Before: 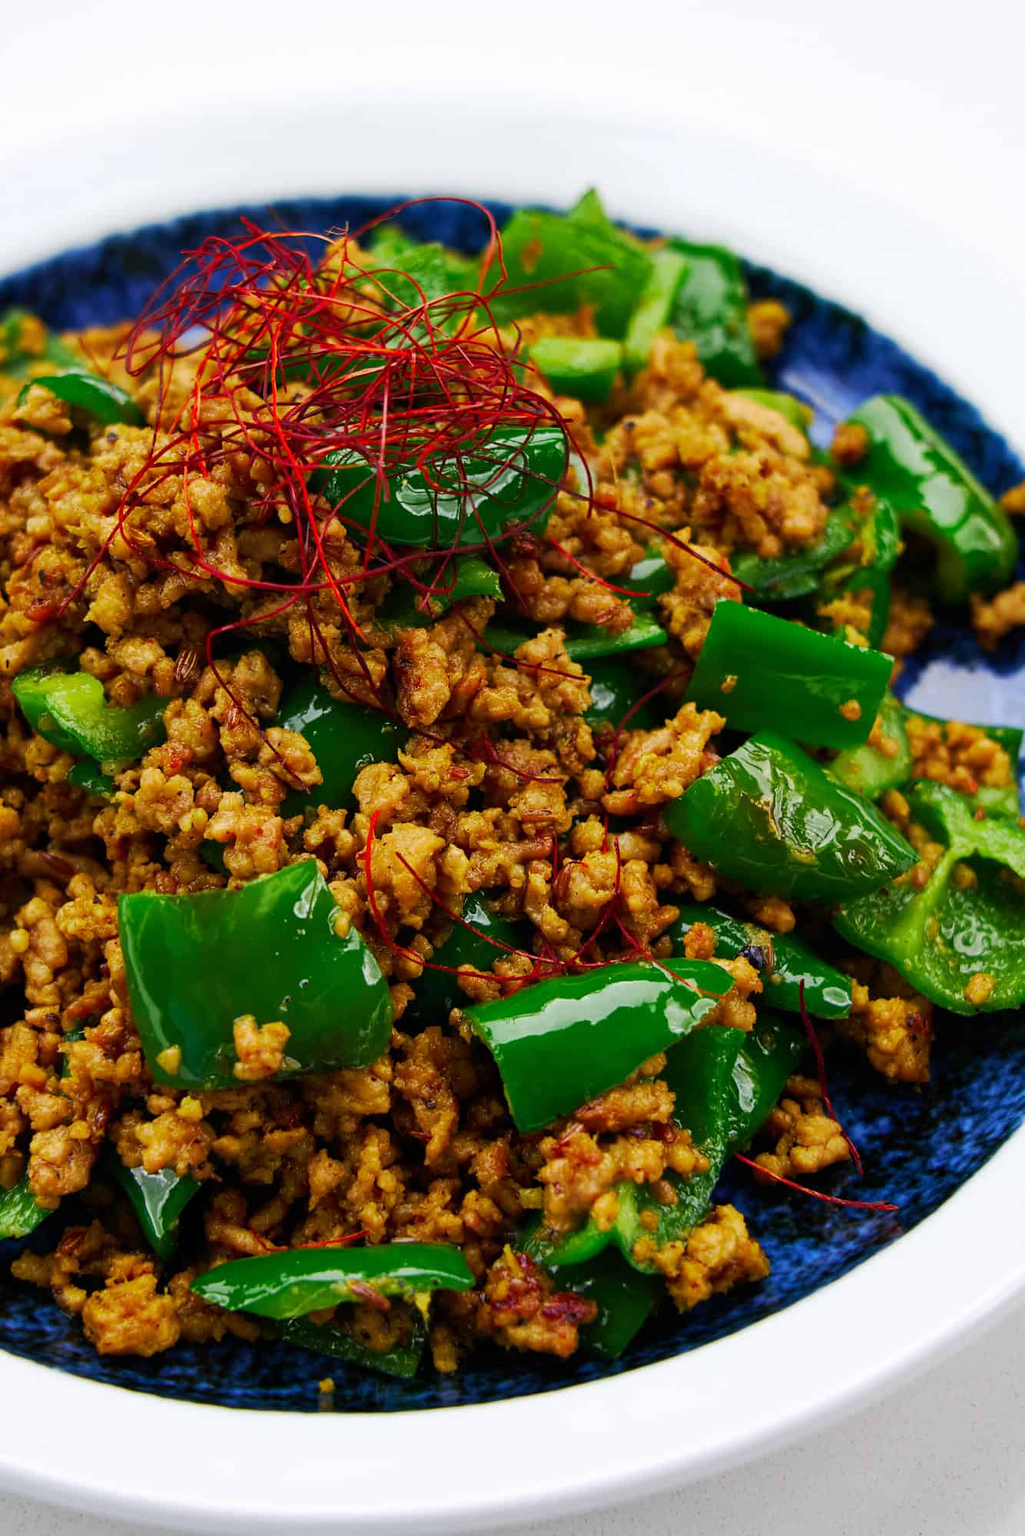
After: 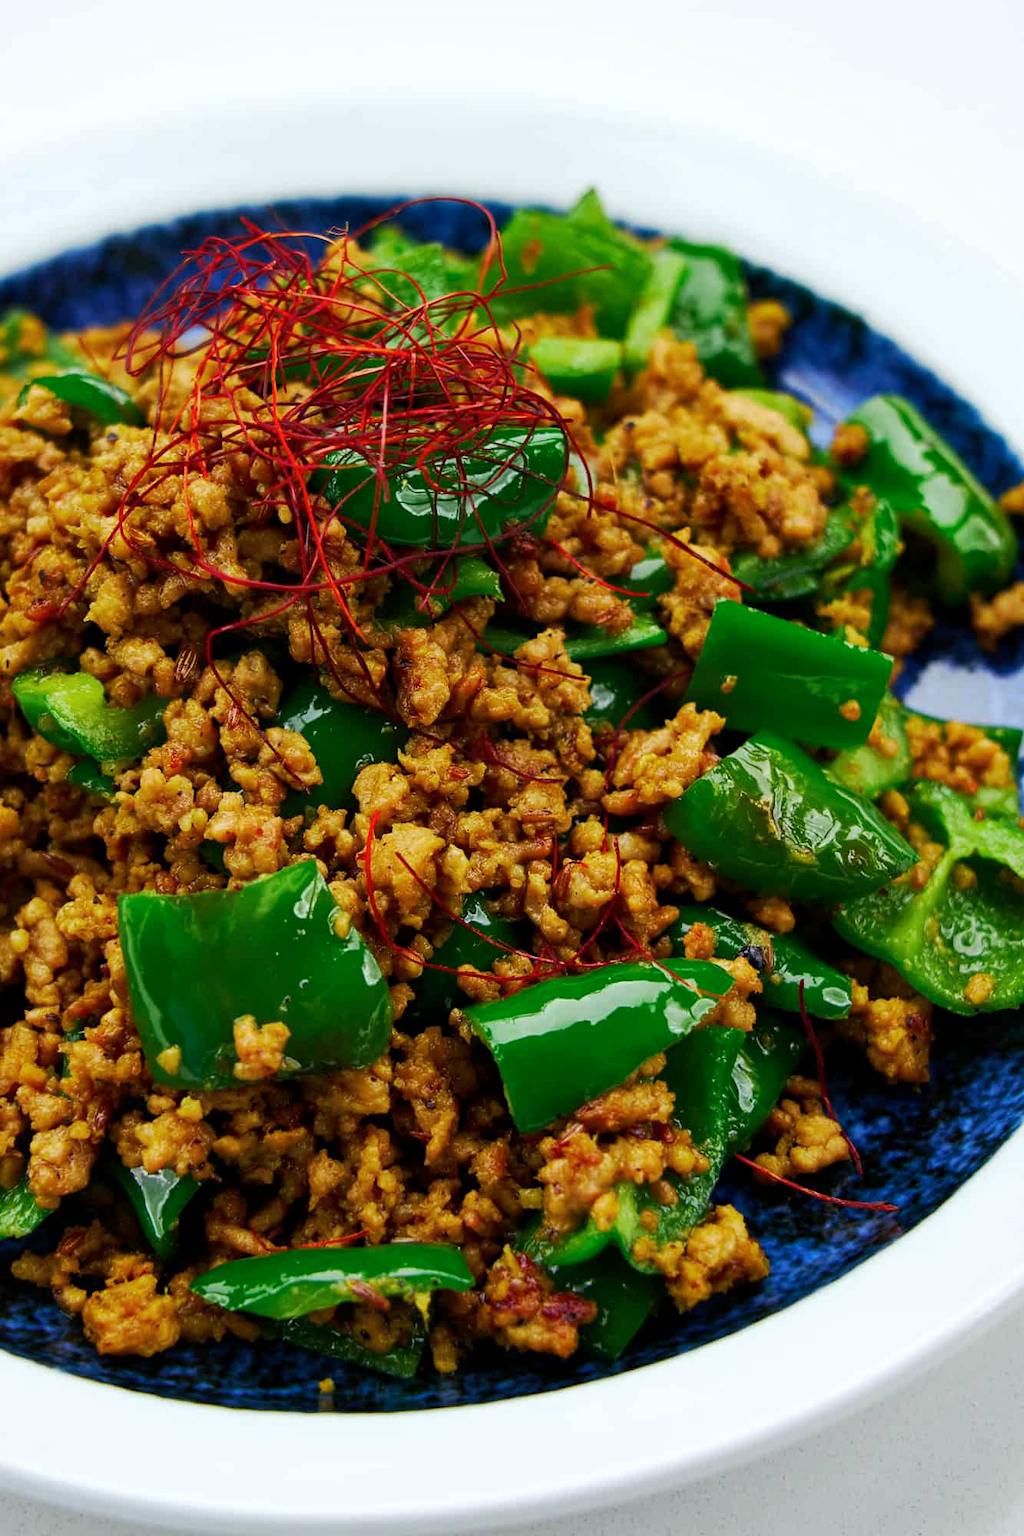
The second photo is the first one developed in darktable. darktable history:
color calibration: illuminant Planckian (black body), x 0.351, y 0.352, temperature 4794.27 K
local contrast: mode bilateral grid, contrast 100, coarseness 100, detail 108%, midtone range 0.2
